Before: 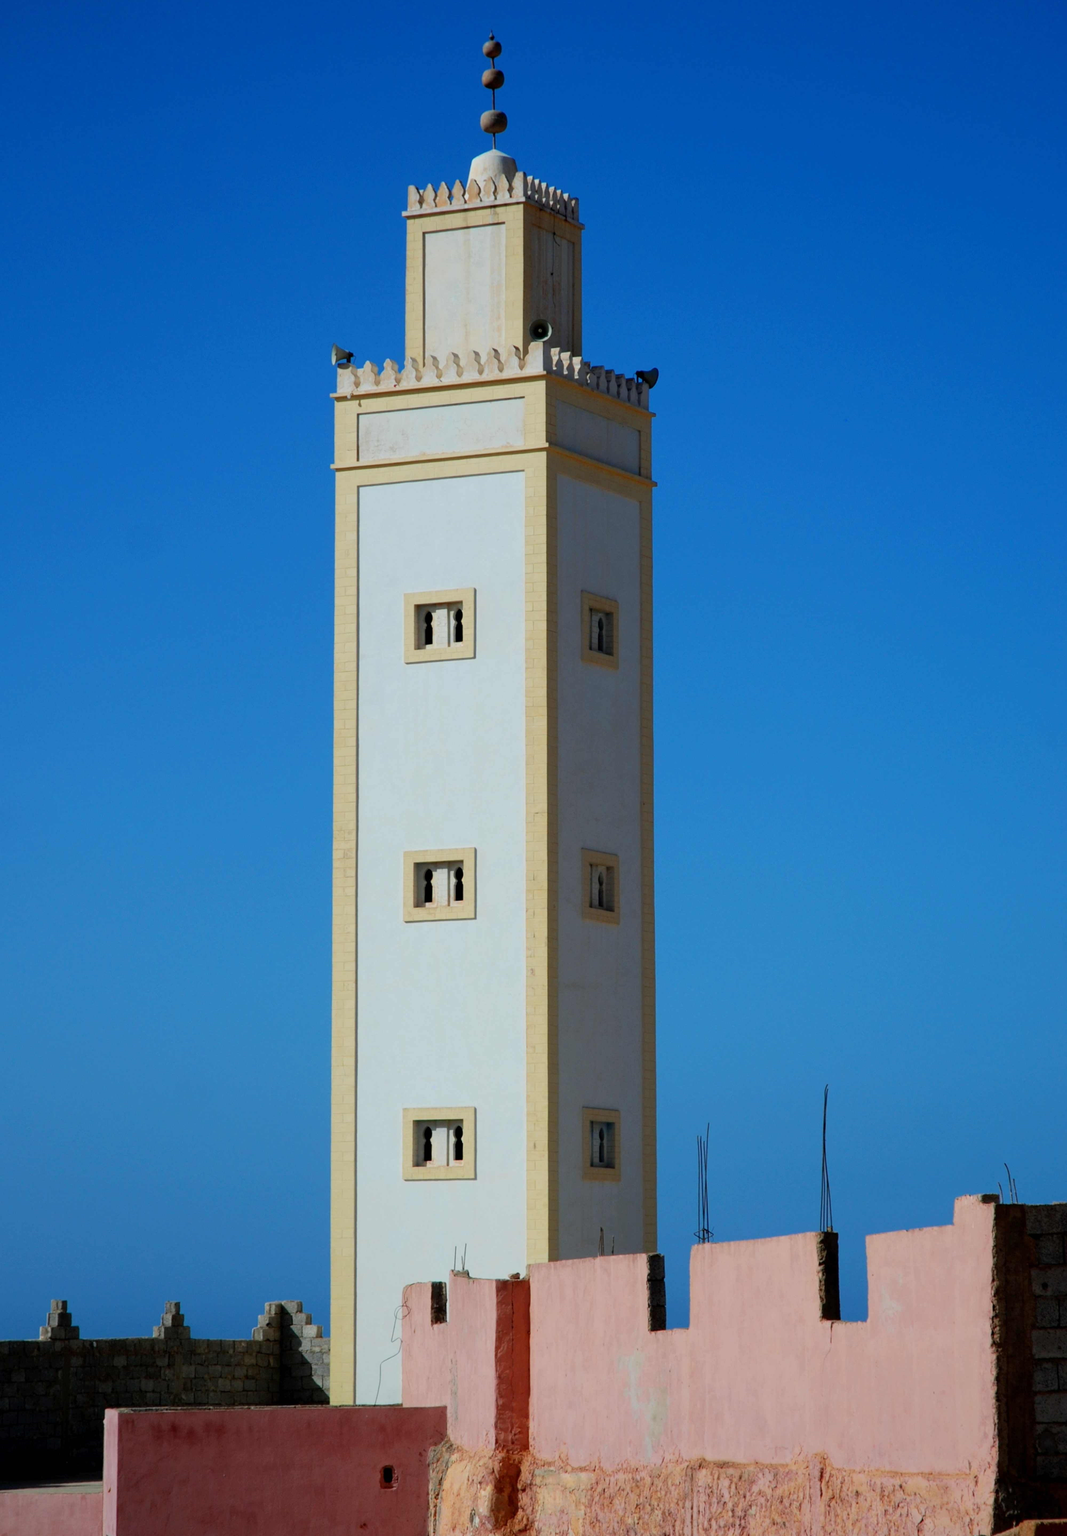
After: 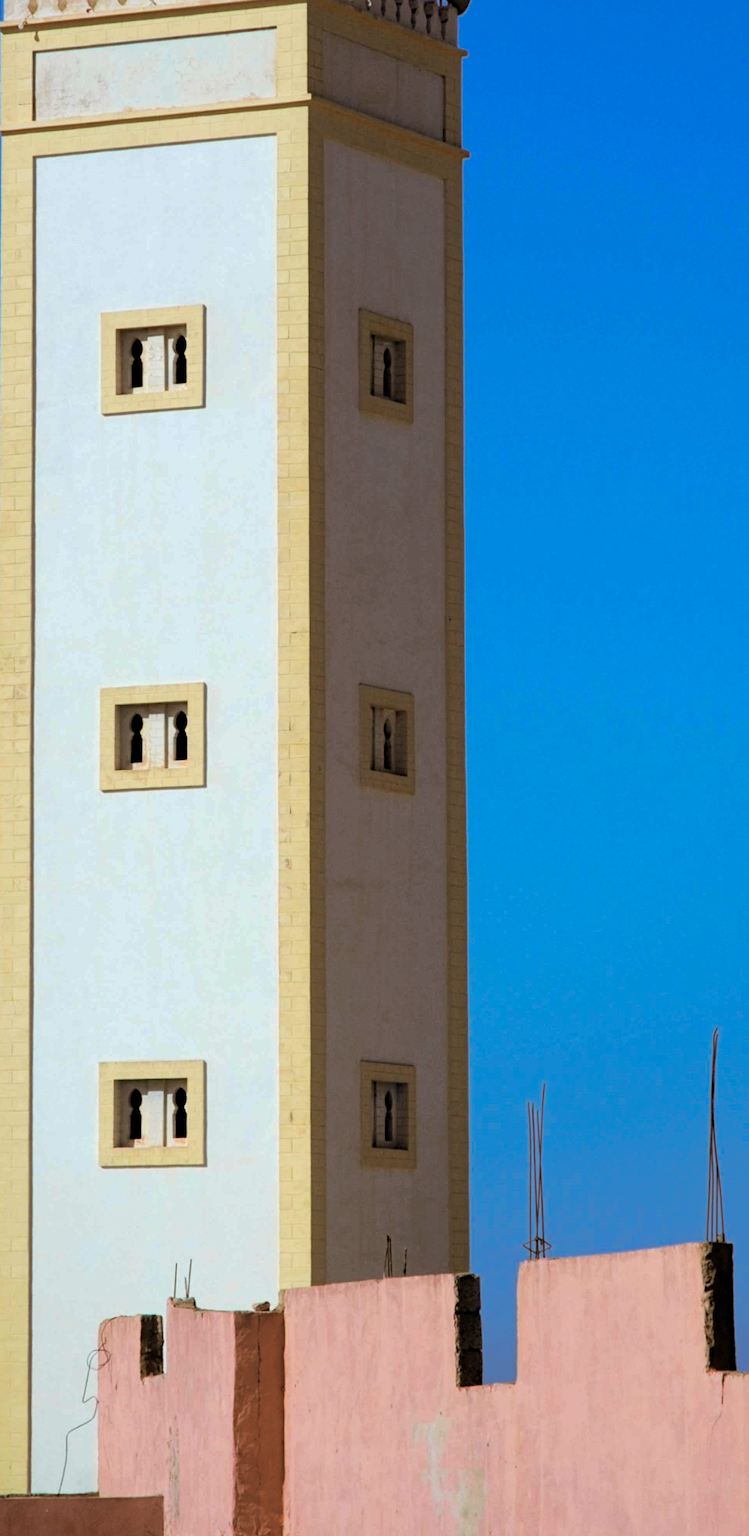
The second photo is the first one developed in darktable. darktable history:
exposure: exposure 0.375 EV, compensate highlight preservation false
crop: left 31.379%, top 24.658%, right 20.326%, bottom 6.628%
haze removal: strength 0.29, distance 0.25, compatibility mode true, adaptive false
split-toning: shadows › hue 32.4°, shadows › saturation 0.51, highlights › hue 180°, highlights › saturation 0, balance -60.17, compress 55.19%
